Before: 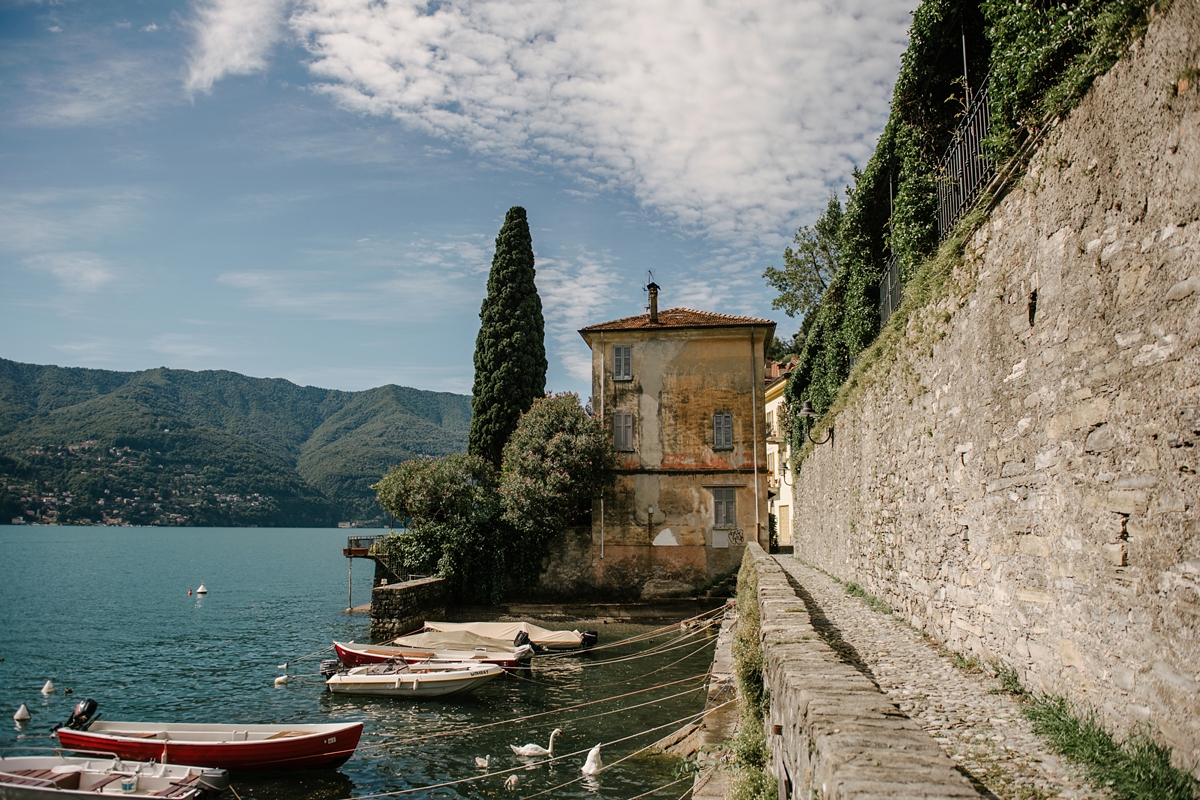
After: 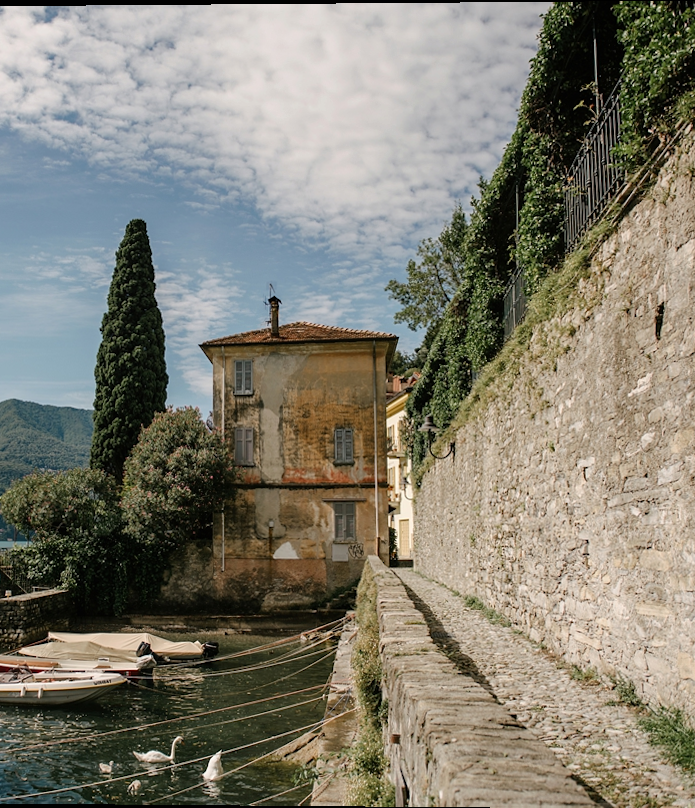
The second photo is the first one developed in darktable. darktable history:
crop: left 31.458%, top 0%, right 11.876%
rotate and perspective: lens shift (vertical) 0.048, lens shift (horizontal) -0.024, automatic cropping off
